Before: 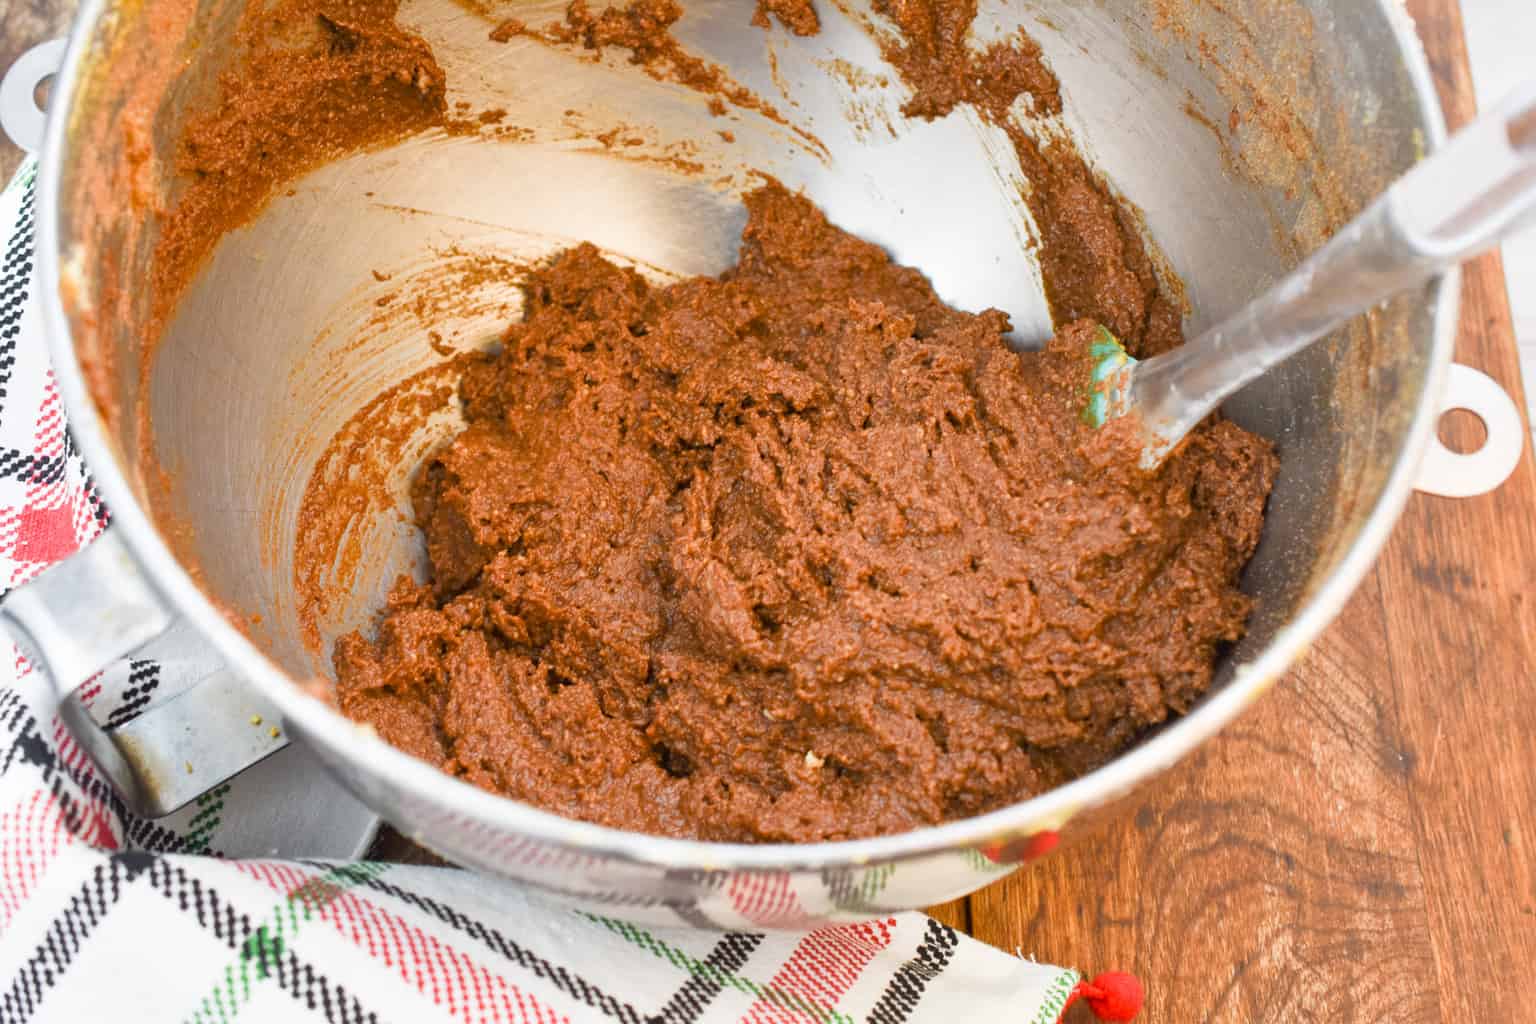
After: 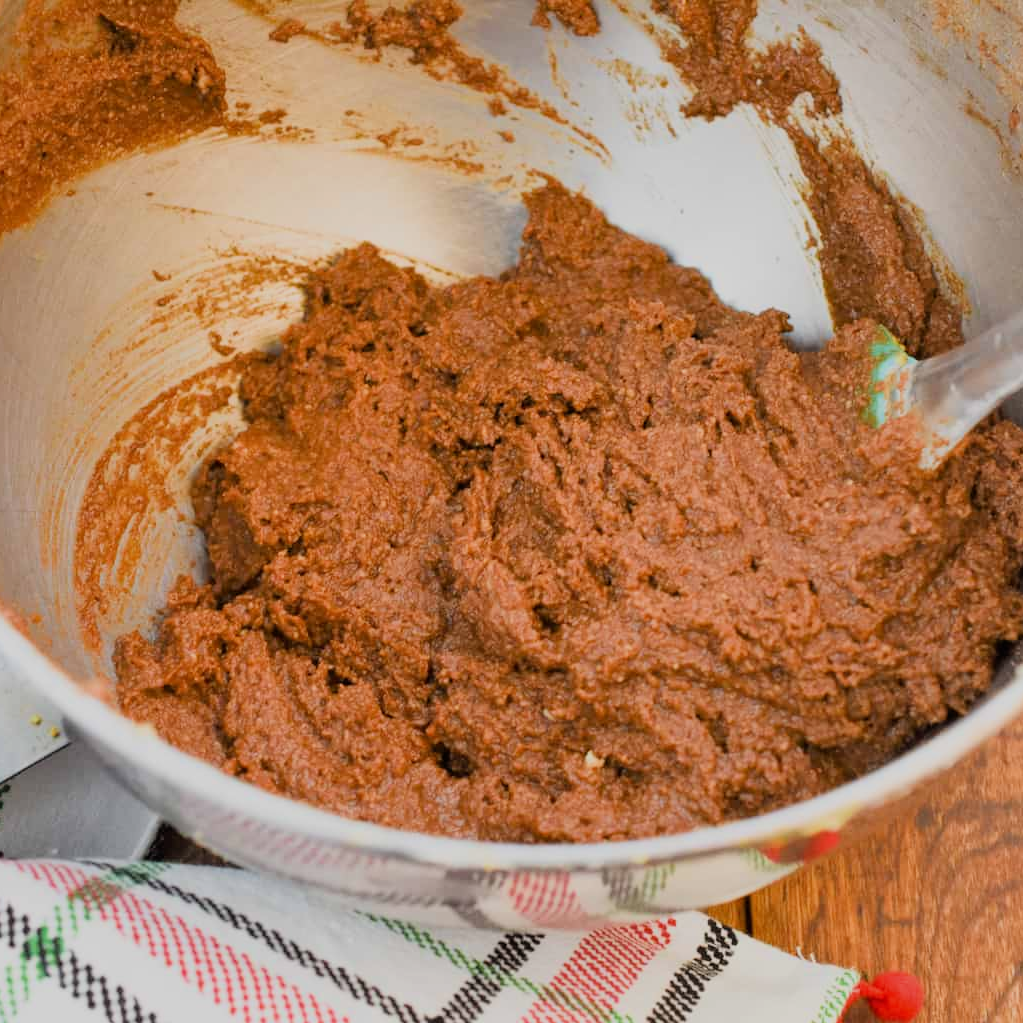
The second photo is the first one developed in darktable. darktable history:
crop and rotate: left 14.326%, right 19.056%
filmic rgb: black relative exposure -7.65 EV, white relative exposure 4.56 EV, hardness 3.61, contrast 0.991, color science v6 (2022)
